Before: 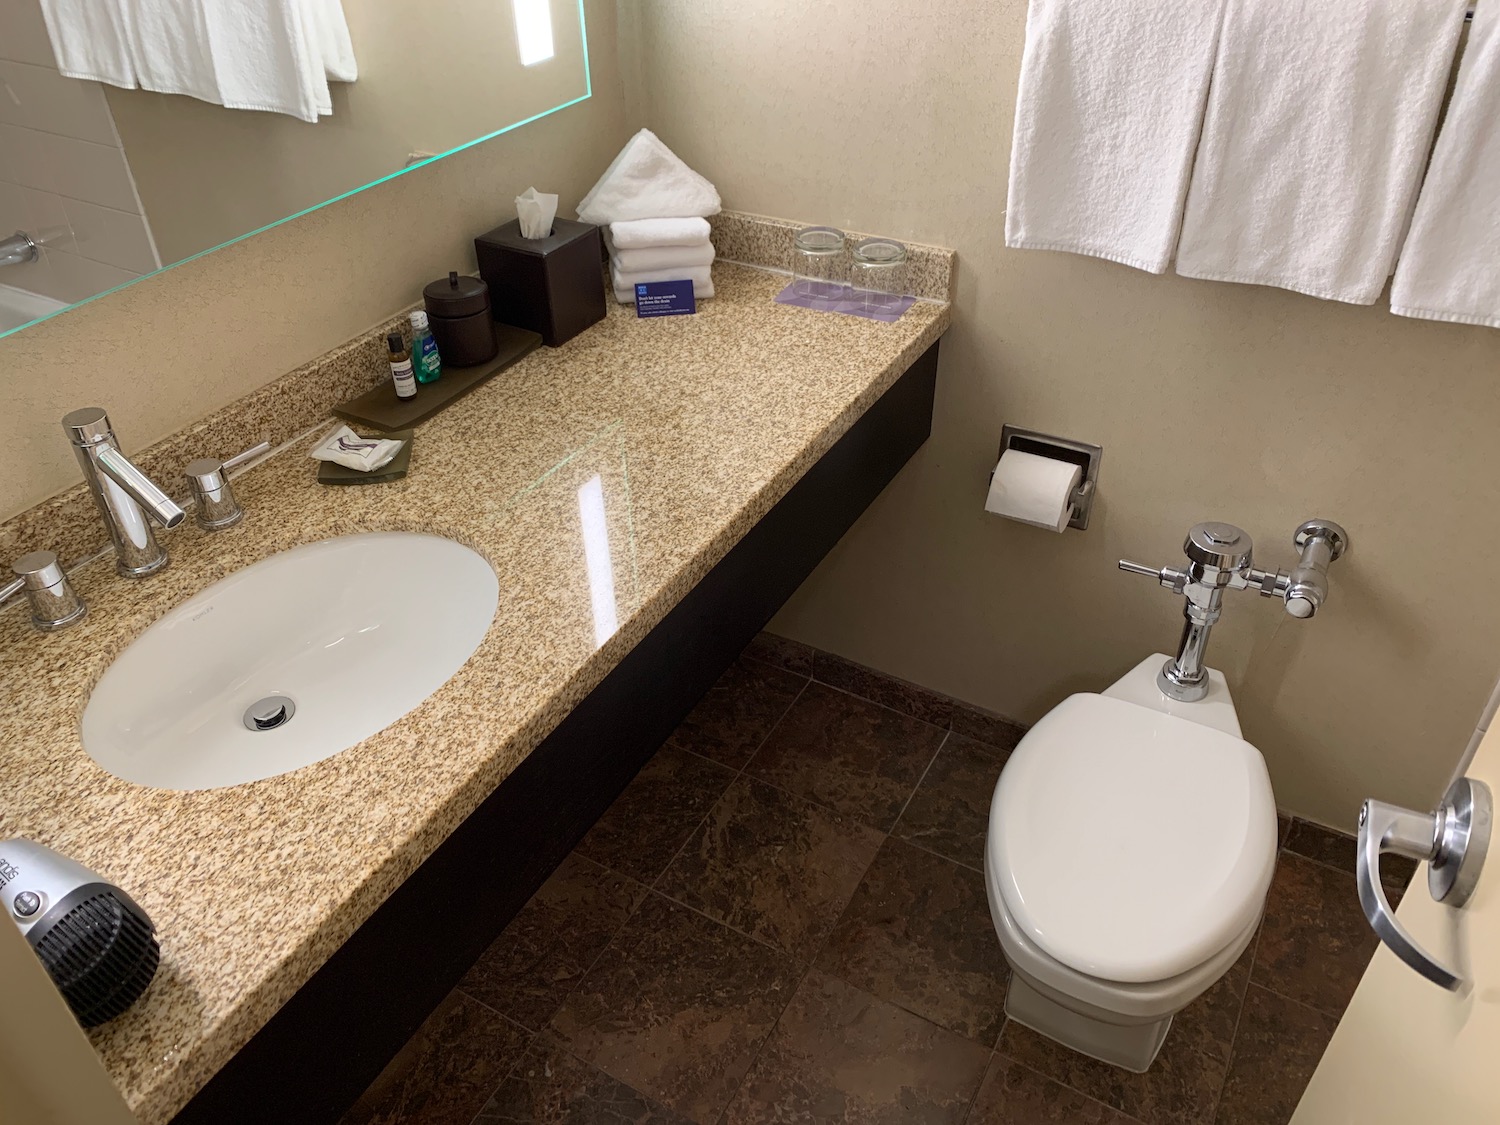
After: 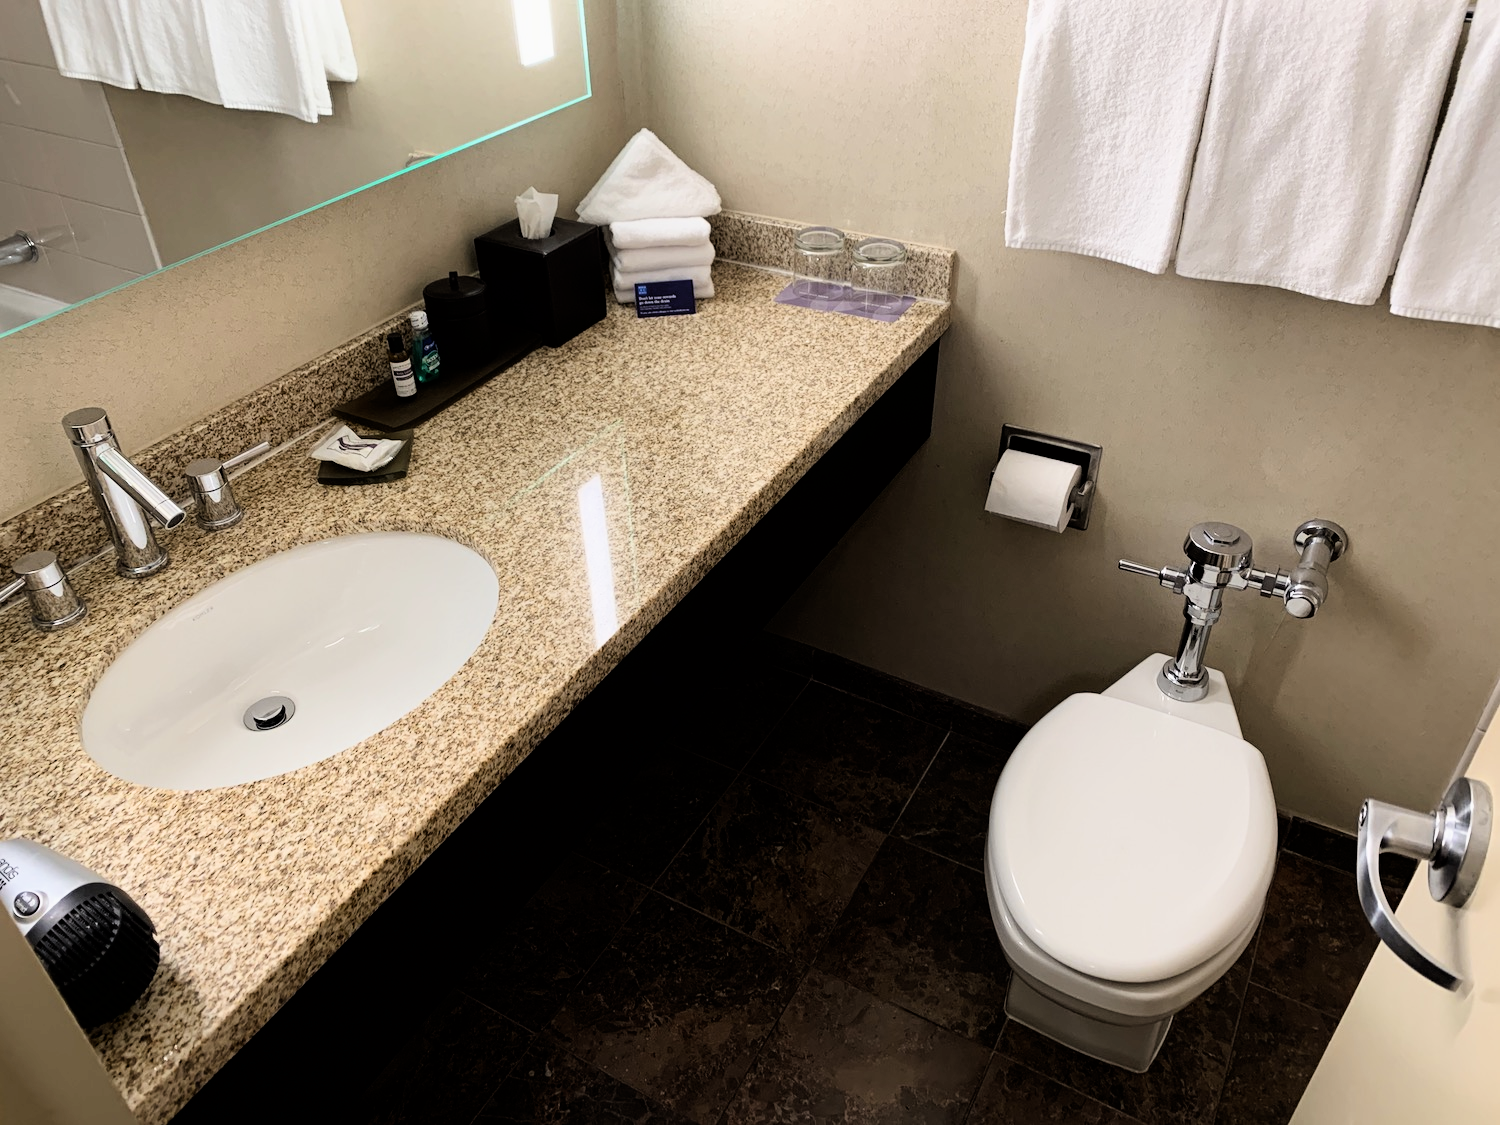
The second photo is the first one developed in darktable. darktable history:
color contrast: green-magenta contrast 0.96
exposure: black level correction 0.001, exposure 0.014 EV, compensate highlight preservation false
filmic rgb: black relative exposure -5.42 EV, white relative exposure 2.85 EV, dynamic range scaling -37.73%, hardness 4, contrast 1.605, highlights saturation mix -0.93%
